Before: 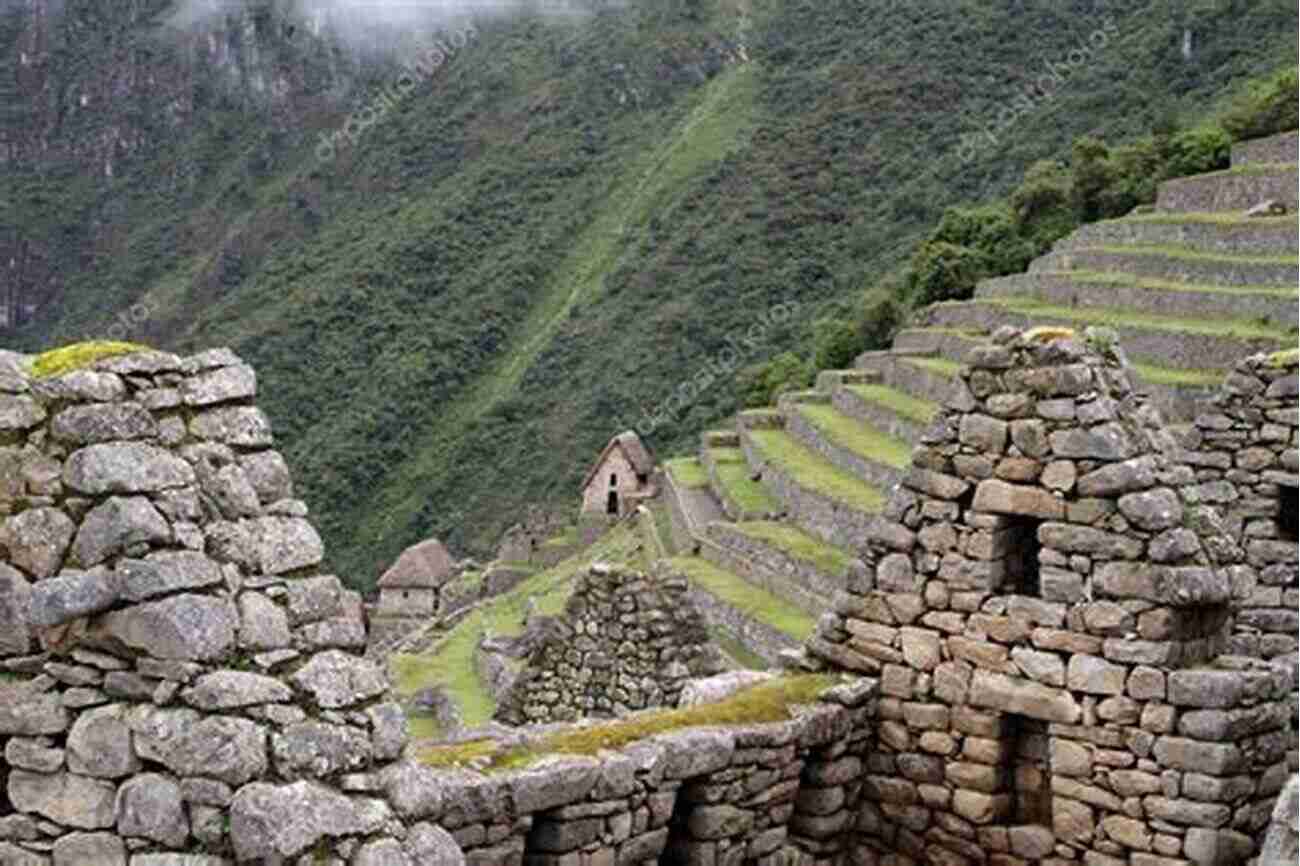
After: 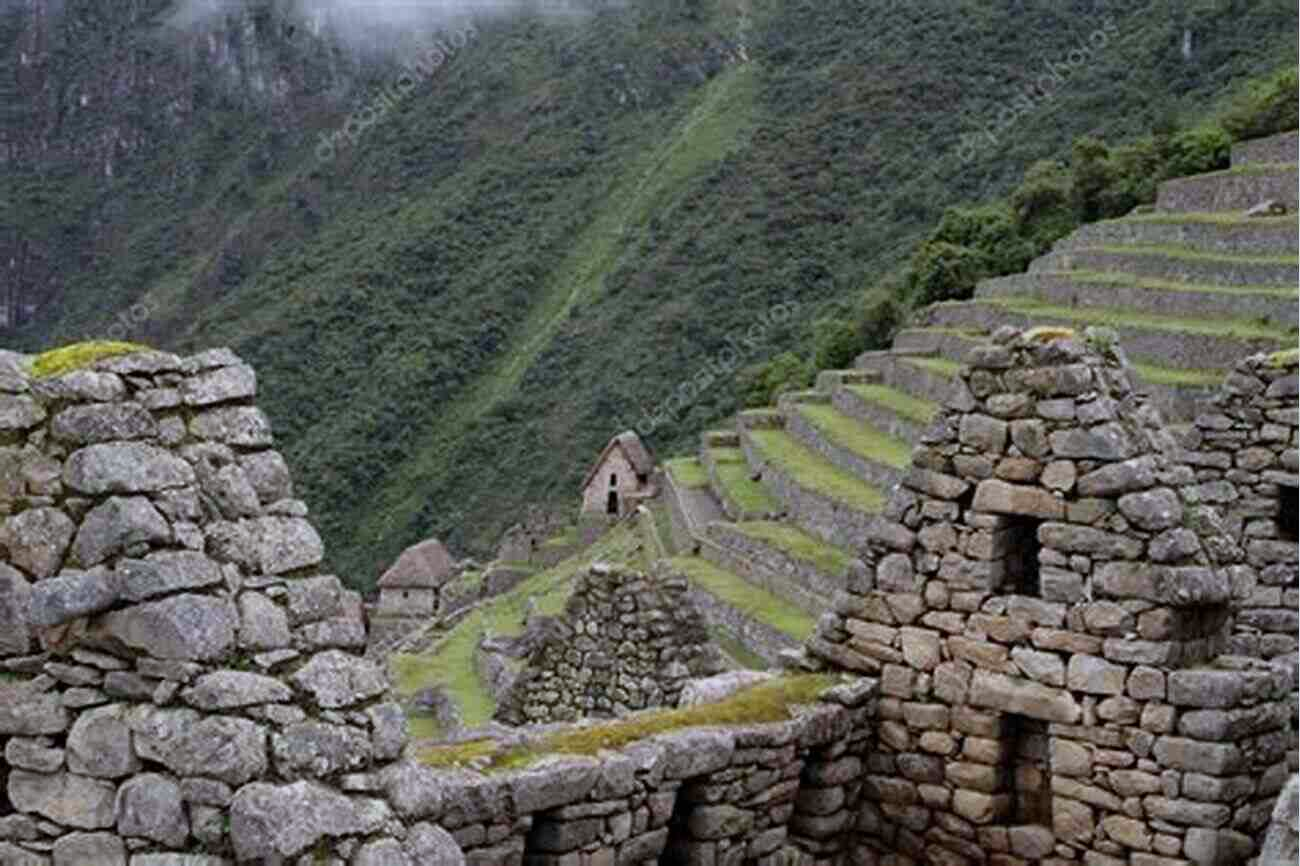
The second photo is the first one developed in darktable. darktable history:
white balance: red 0.974, blue 1.044
exposure: exposure -0.462 EV, compensate highlight preservation false
